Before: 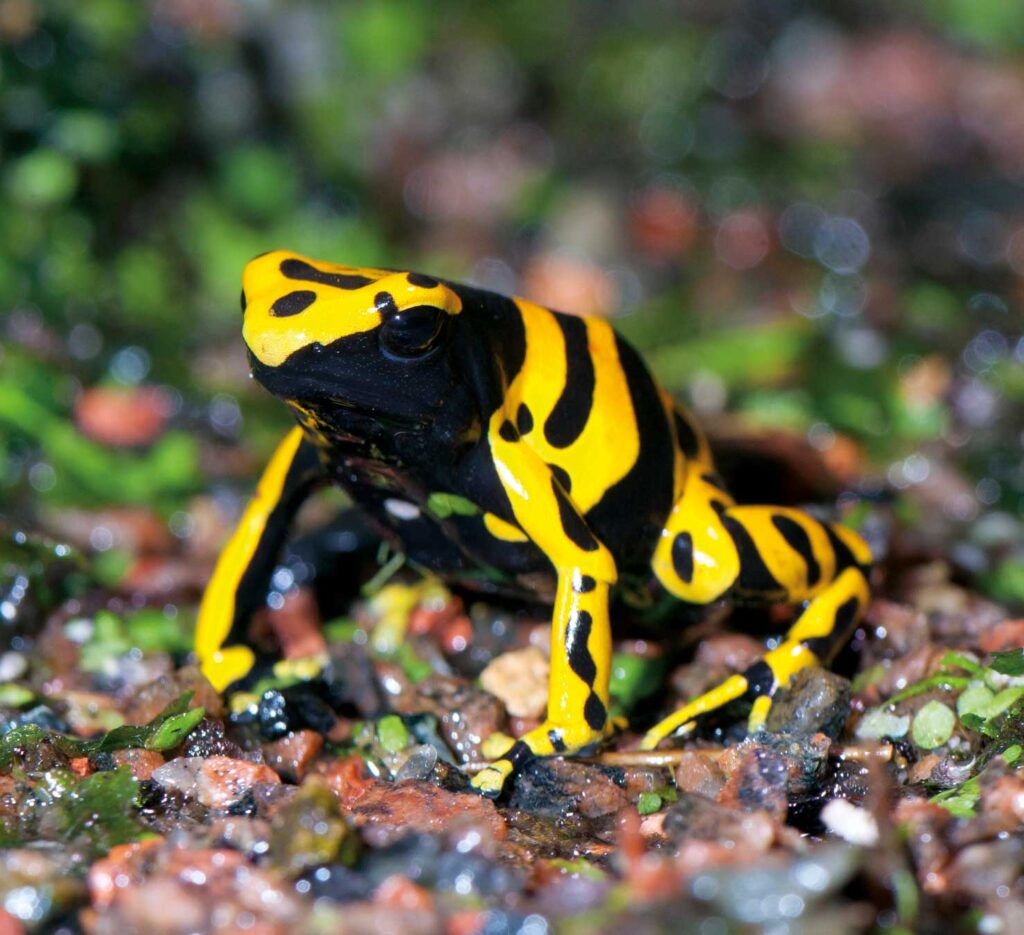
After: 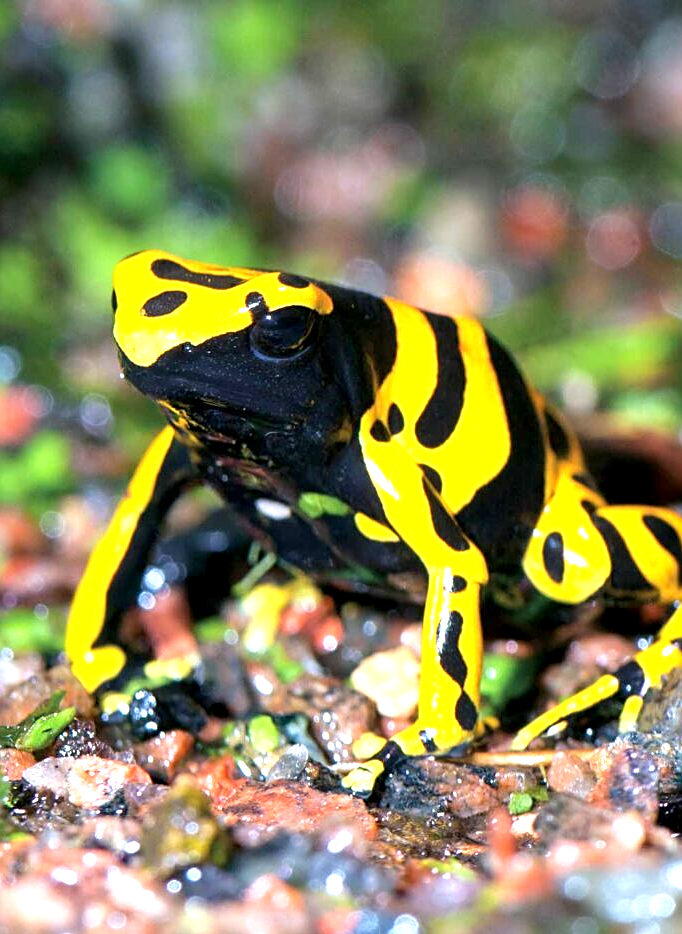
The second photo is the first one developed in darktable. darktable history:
crop and rotate: left 12.648%, right 20.685%
sharpen: on, module defaults
exposure: black level correction 0.001, exposure 1.05 EV, compensate exposure bias true, compensate highlight preservation false
